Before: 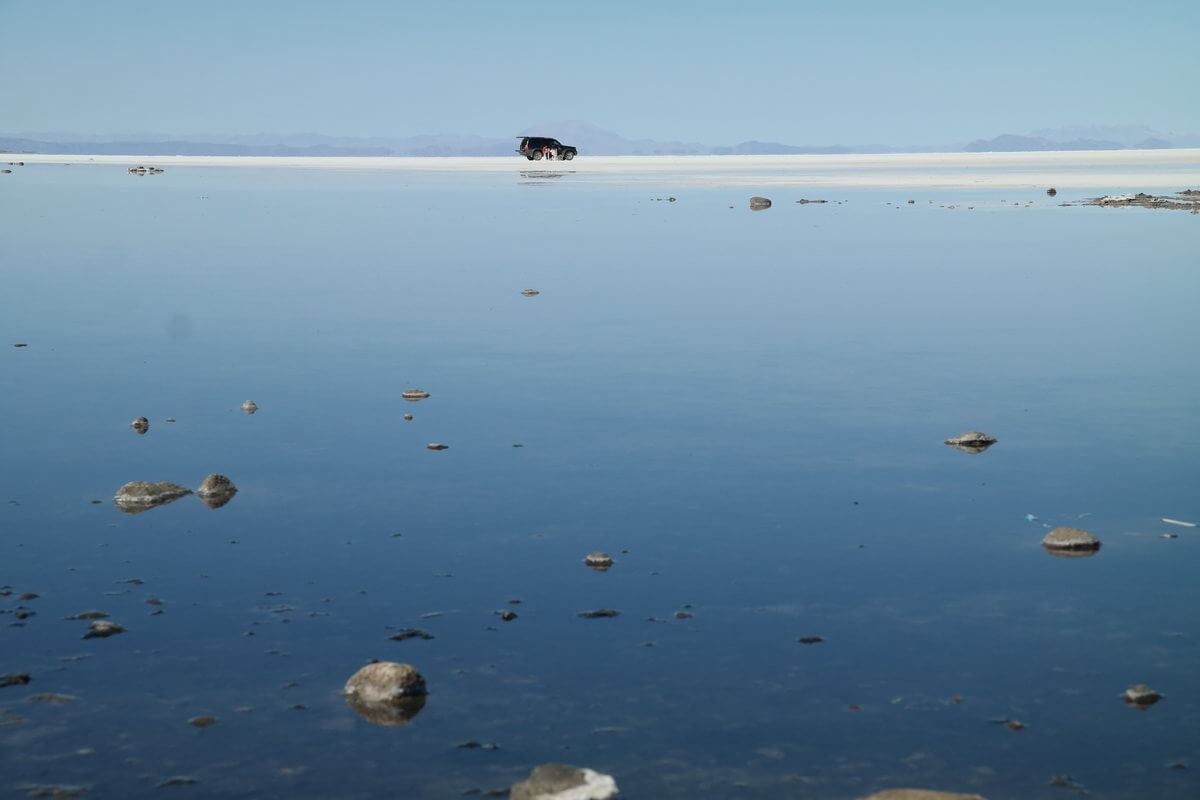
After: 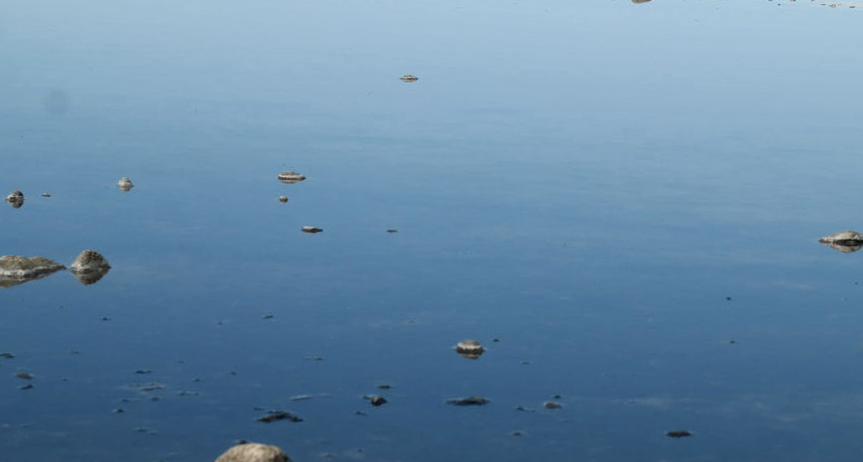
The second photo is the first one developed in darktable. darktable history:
rotate and perspective: rotation 1.72°, automatic cropping off
levels: levels [0, 0.476, 0.951]
crop: left 11.123%, top 27.61%, right 18.3%, bottom 17.034%
local contrast: mode bilateral grid, contrast 20, coarseness 50, detail 120%, midtone range 0.2
